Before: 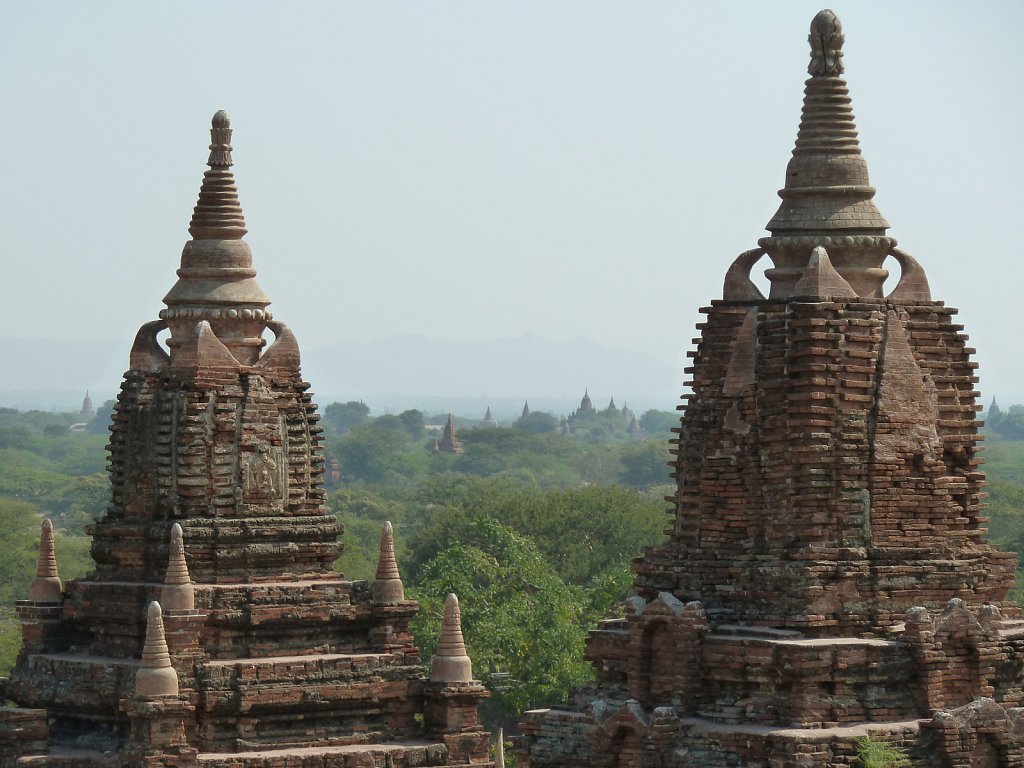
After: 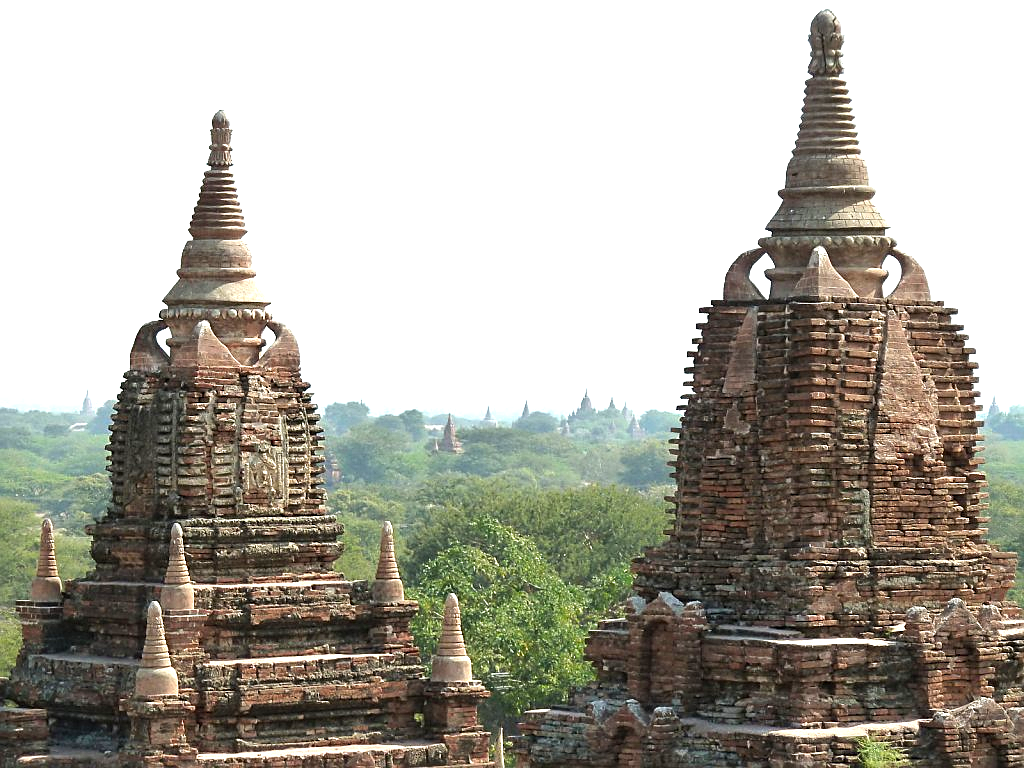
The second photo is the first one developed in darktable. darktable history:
sharpen: on, module defaults
levels: levels [0, 0.352, 0.703]
